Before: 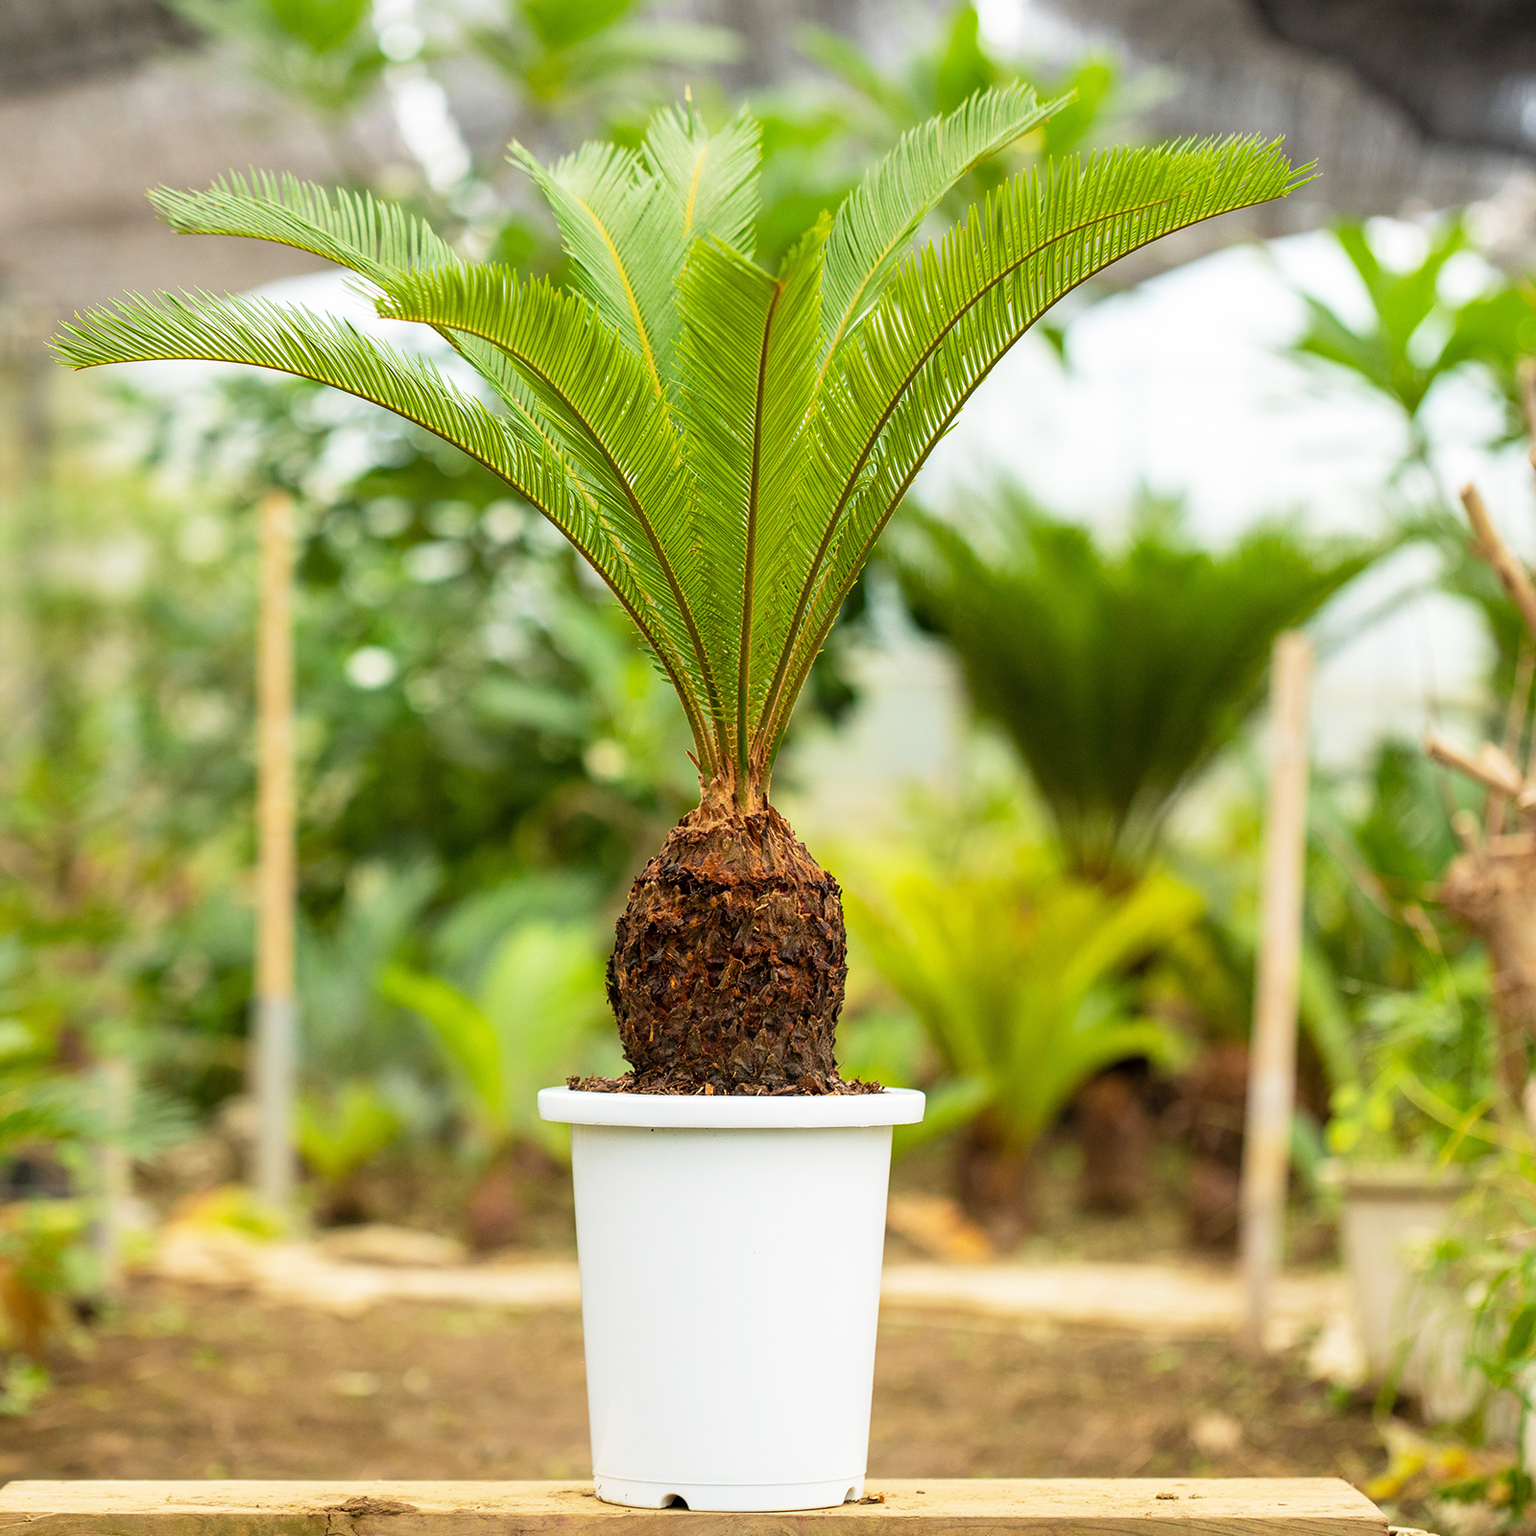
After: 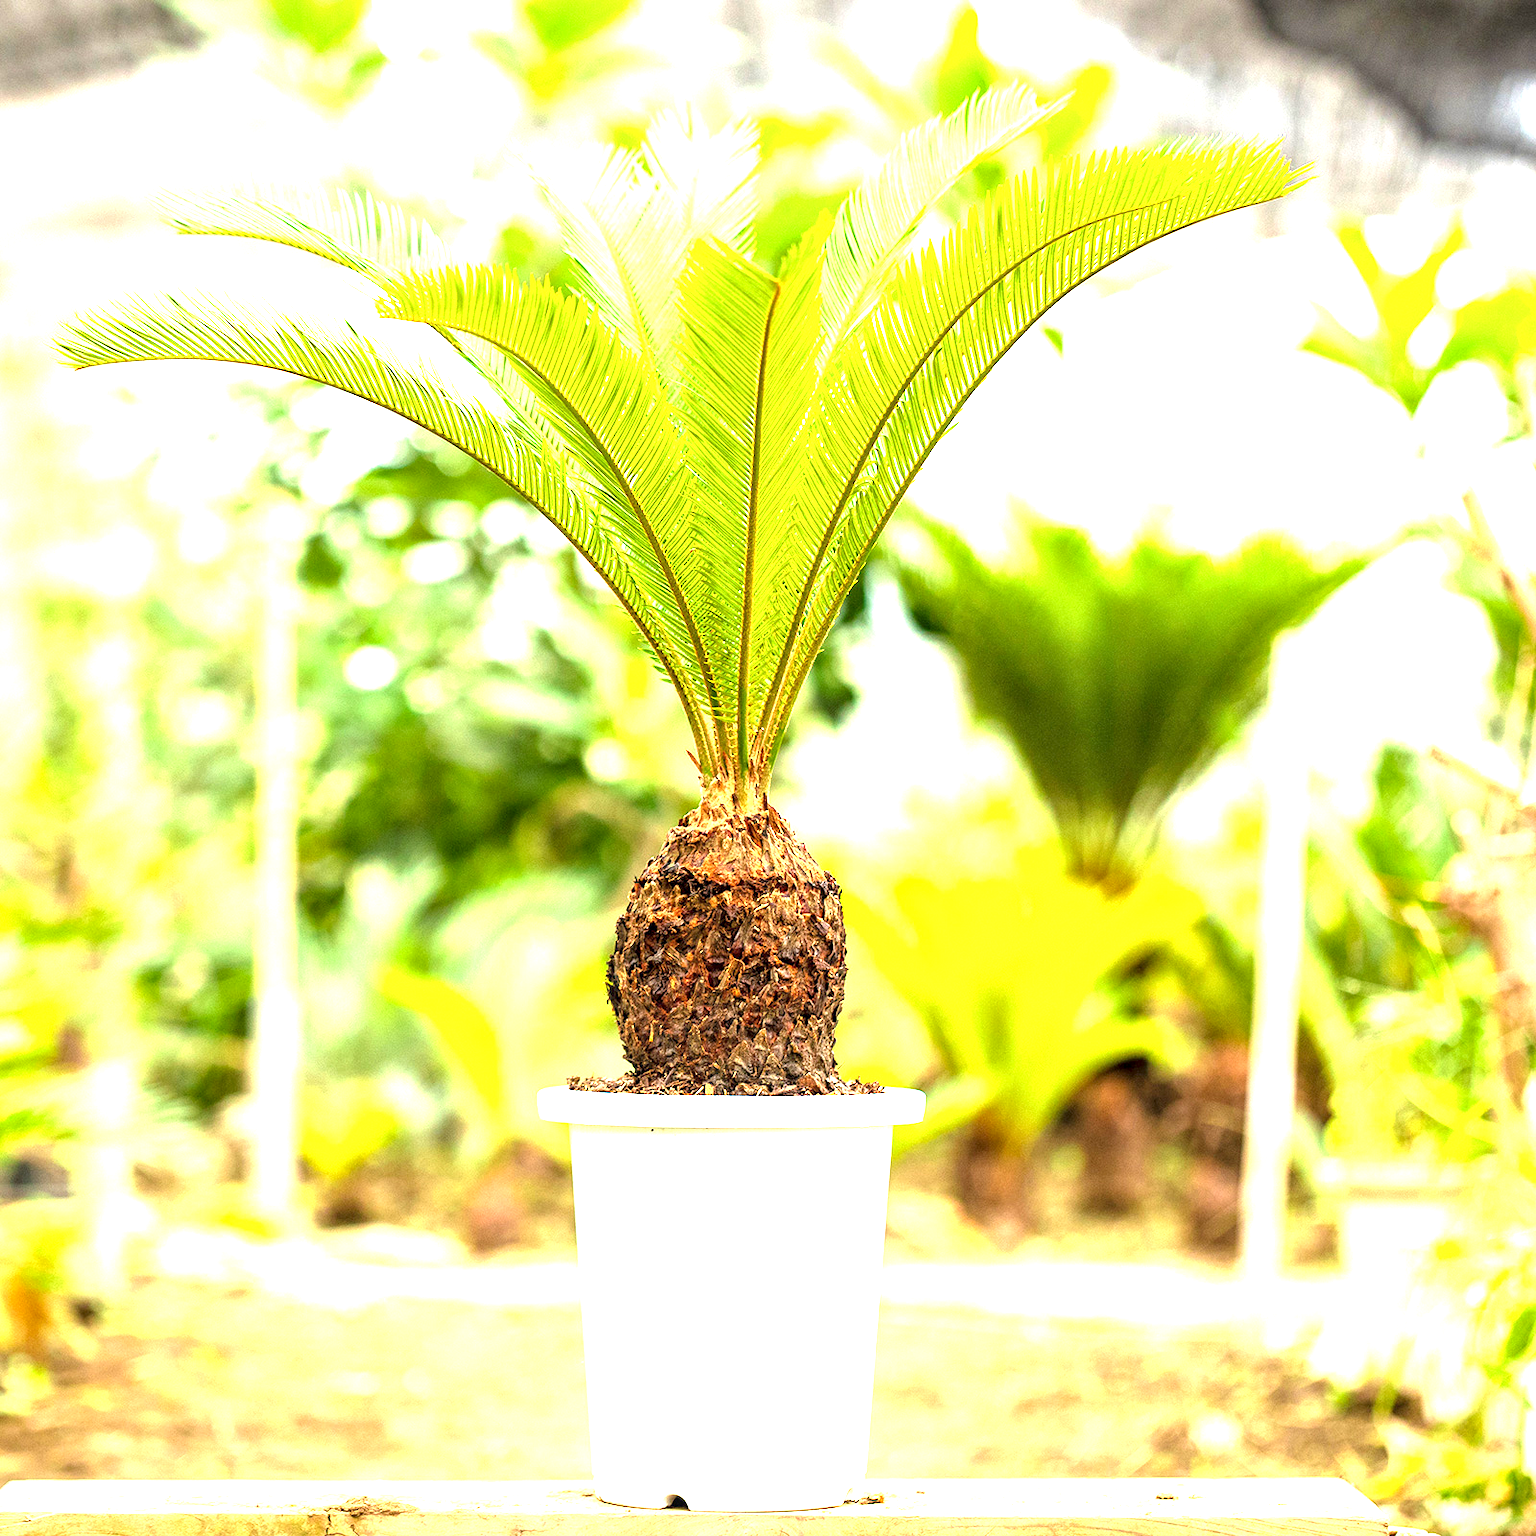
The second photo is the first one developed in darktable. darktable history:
exposure: exposure 2.003 EV, compensate highlight preservation false
local contrast: shadows 94%
